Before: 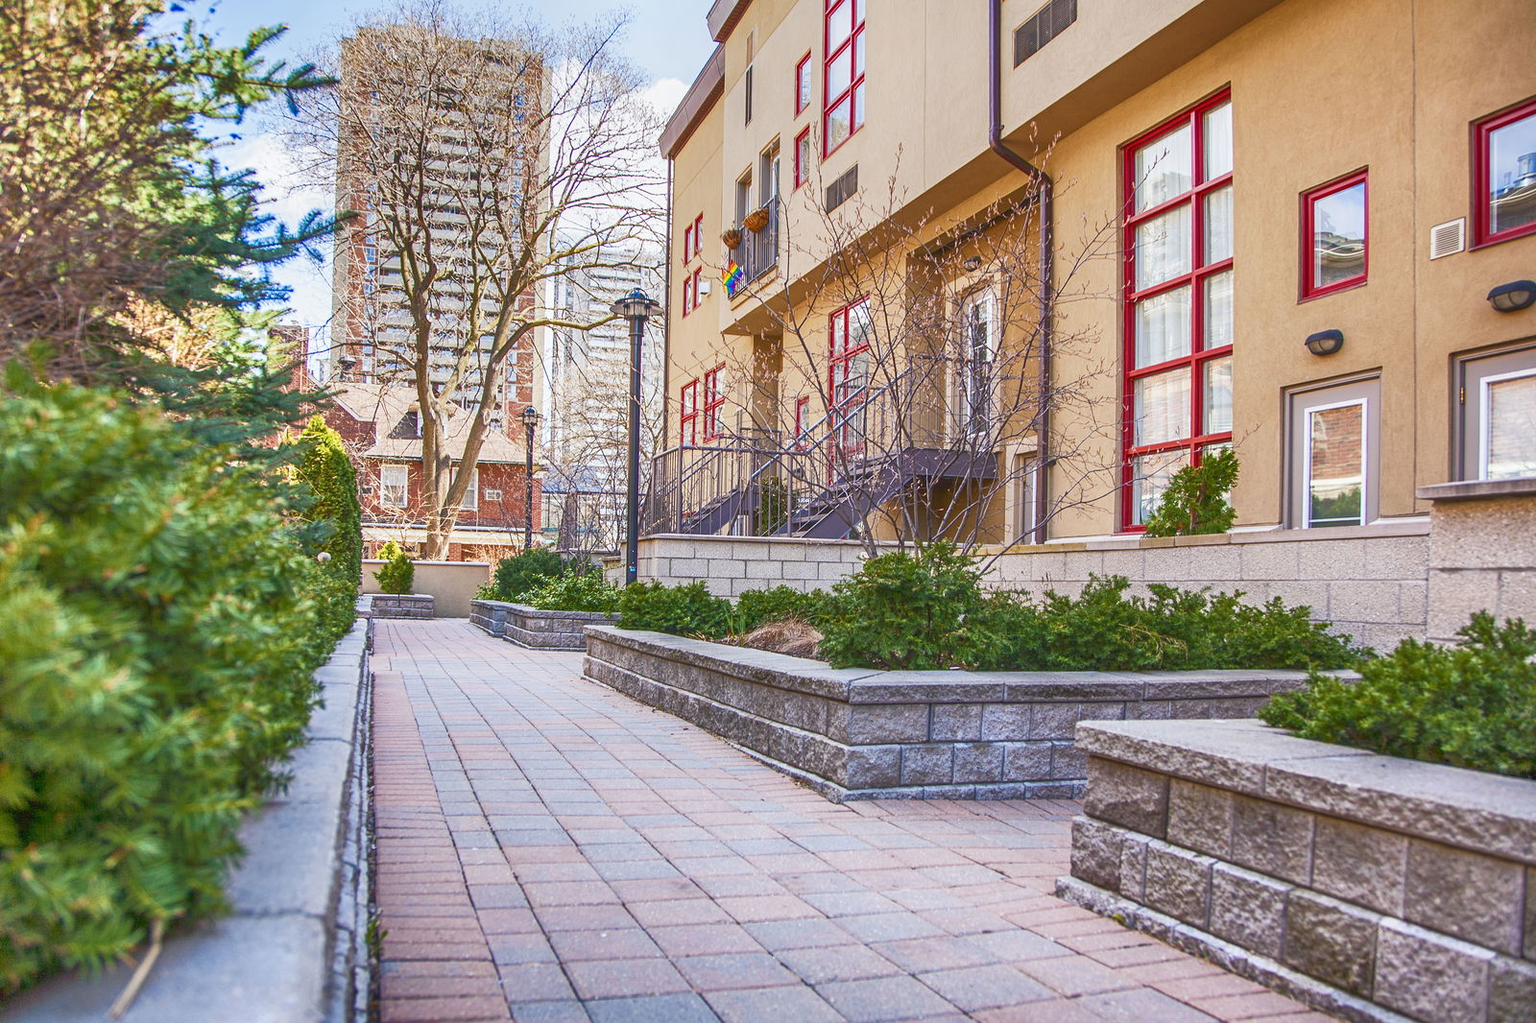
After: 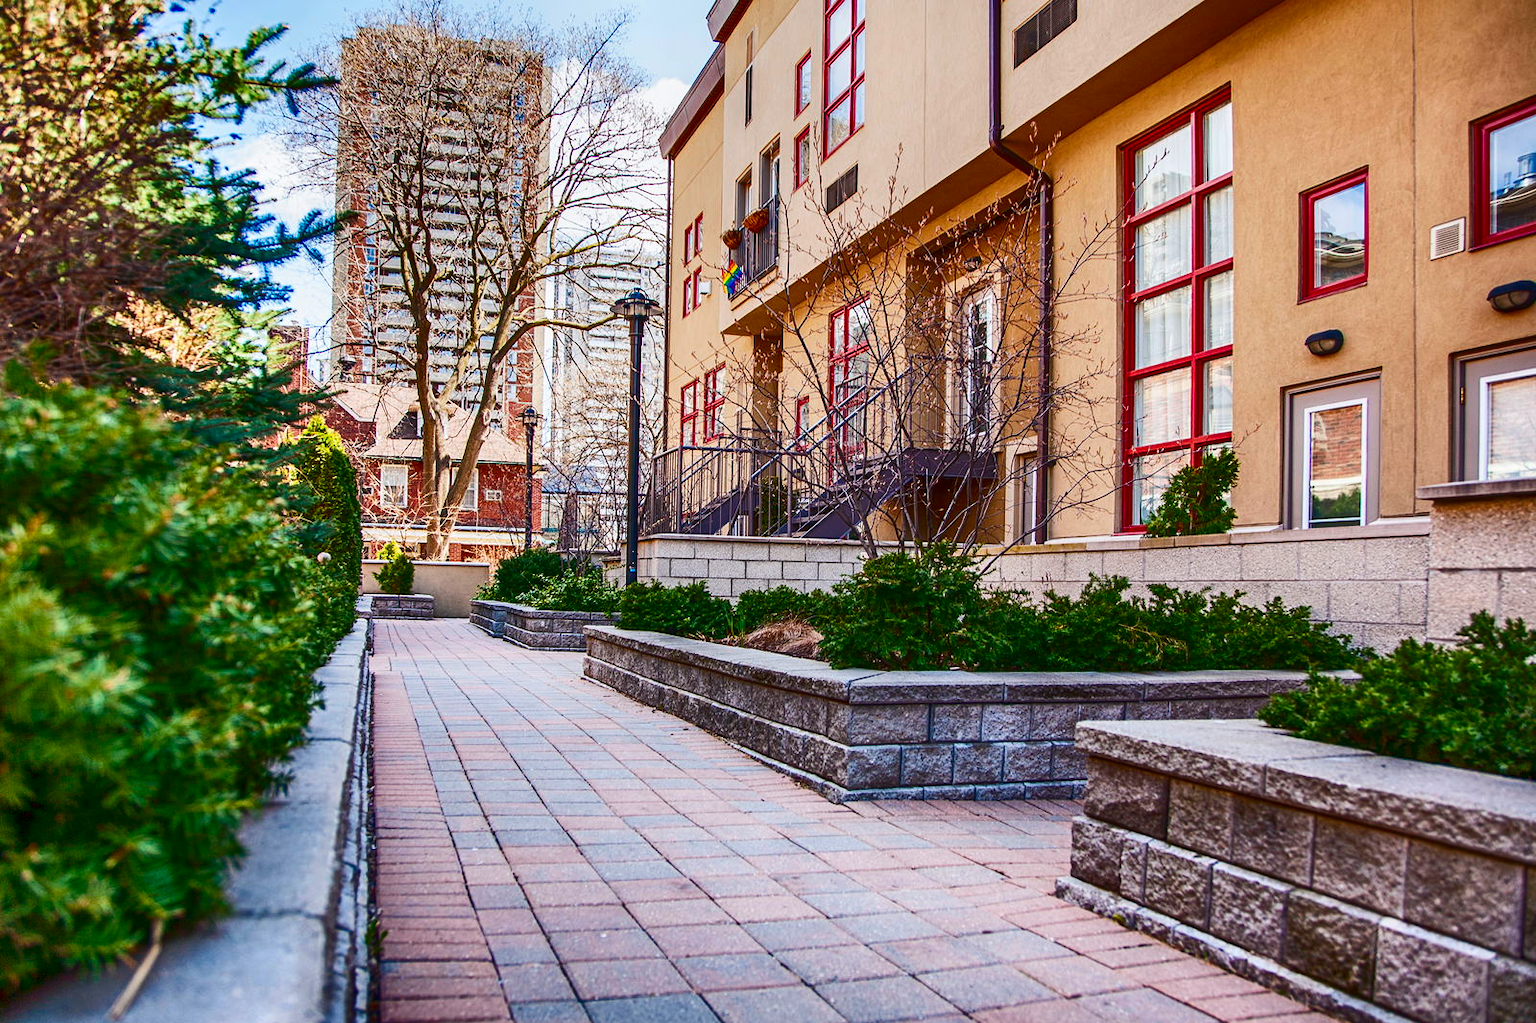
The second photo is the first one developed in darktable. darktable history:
contrast brightness saturation: contrast 0.192, brightness -0.243, saturation 0.118
